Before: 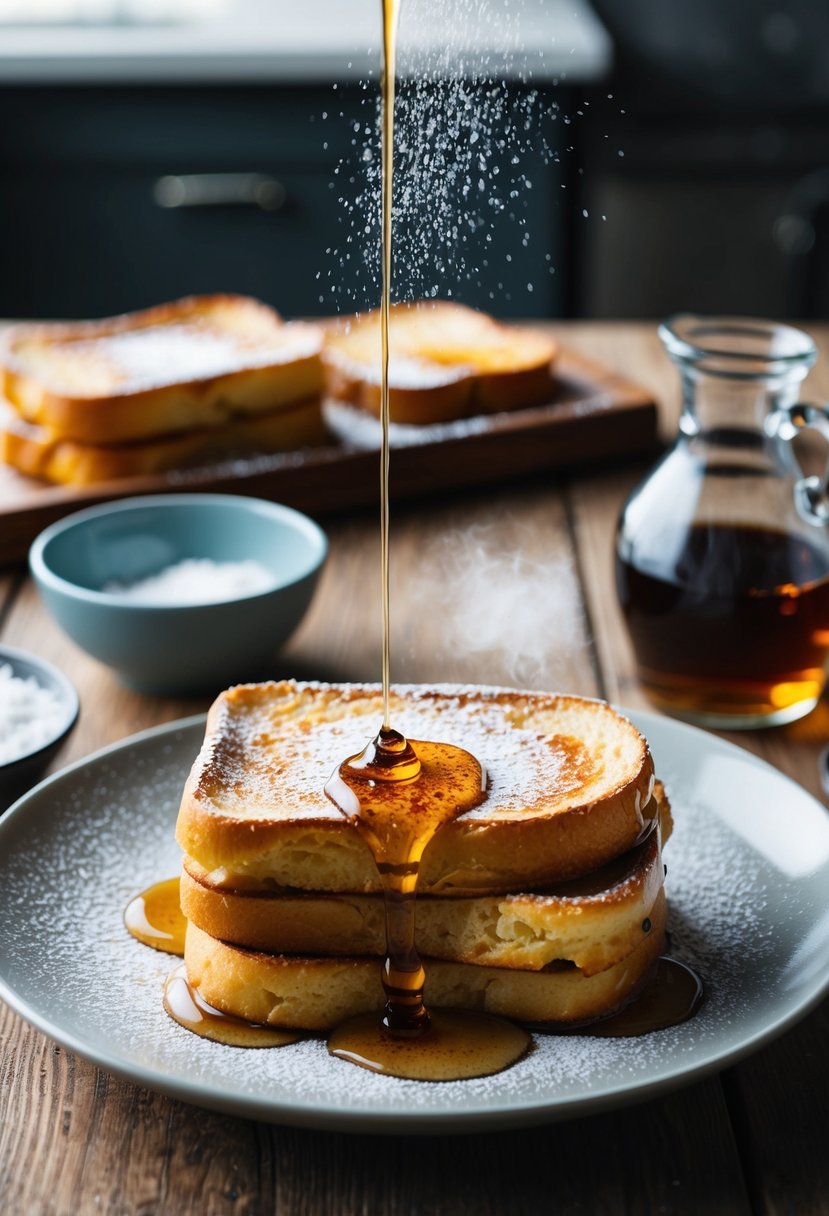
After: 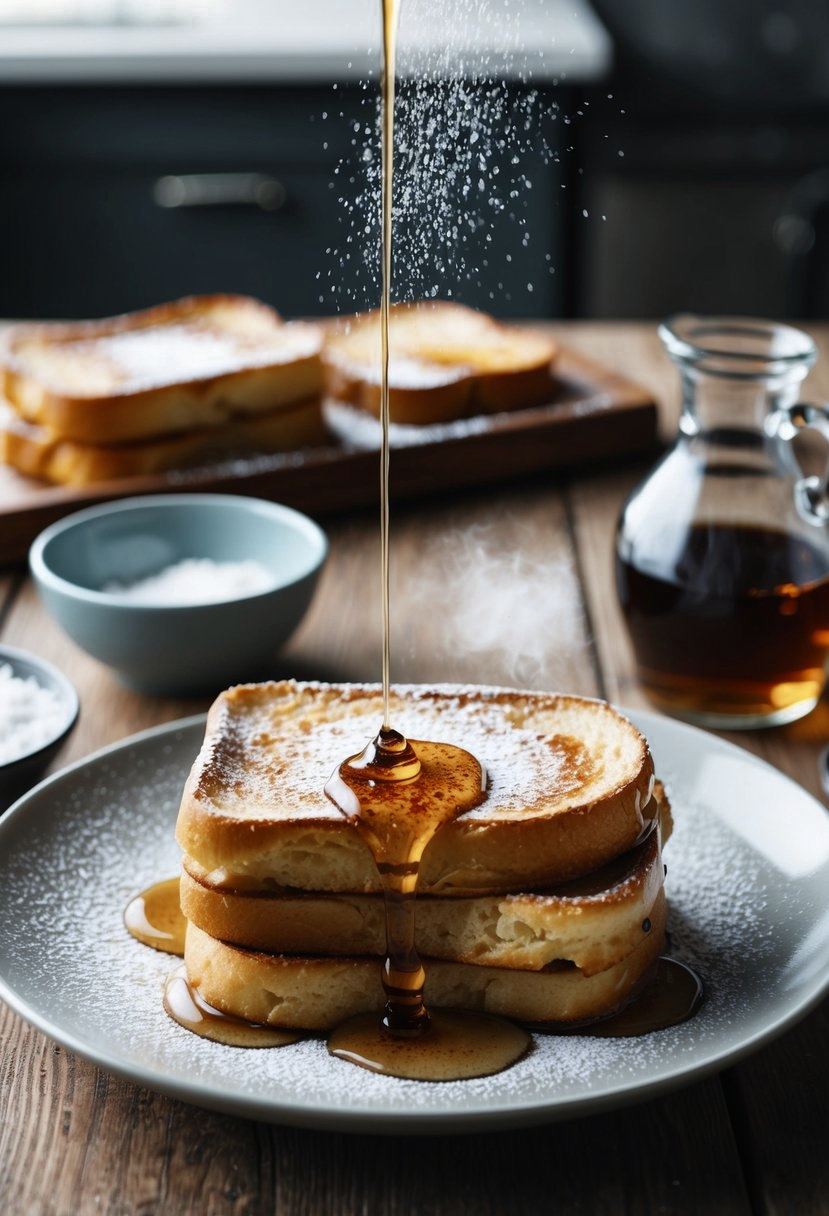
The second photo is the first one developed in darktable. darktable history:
color zones: curves: ch0 [(0, 0.5) (0.125, 0.4) (0.25, 0.5) (0.375, 0.4) (0.5, 0.4) (0.625, 0.6) (0.75, 0.6) (0.875, 0.5)]; ch1 [(0, 0.35) (0.125, 0.45) (0.25, 0.35) (0.375, 0.35) (0.5, 0.35) (0.625, 0.35) (0.75, 0.45) (0.875, 0.35)]; ch2 [(0, 0.6) (0.125, 0.5) (0.25, 0.5) (0.375, 0.6) (0.5, 0.6) (0.625, 0.5) (0.75, 0.5) (0.875, 0.5)]
exposure: compensate highlight preservation false
